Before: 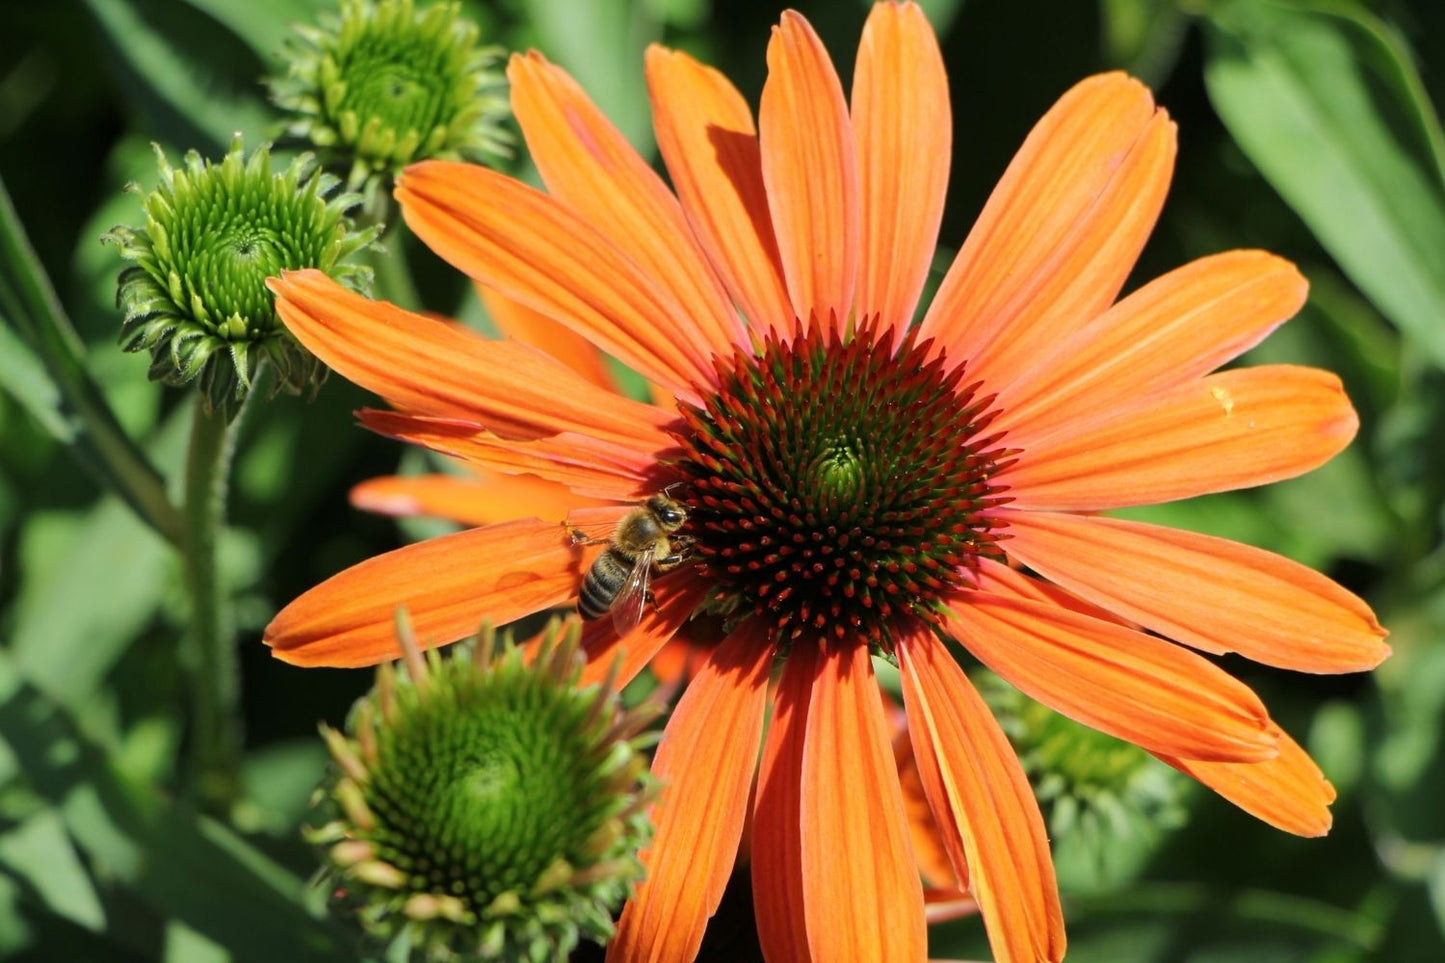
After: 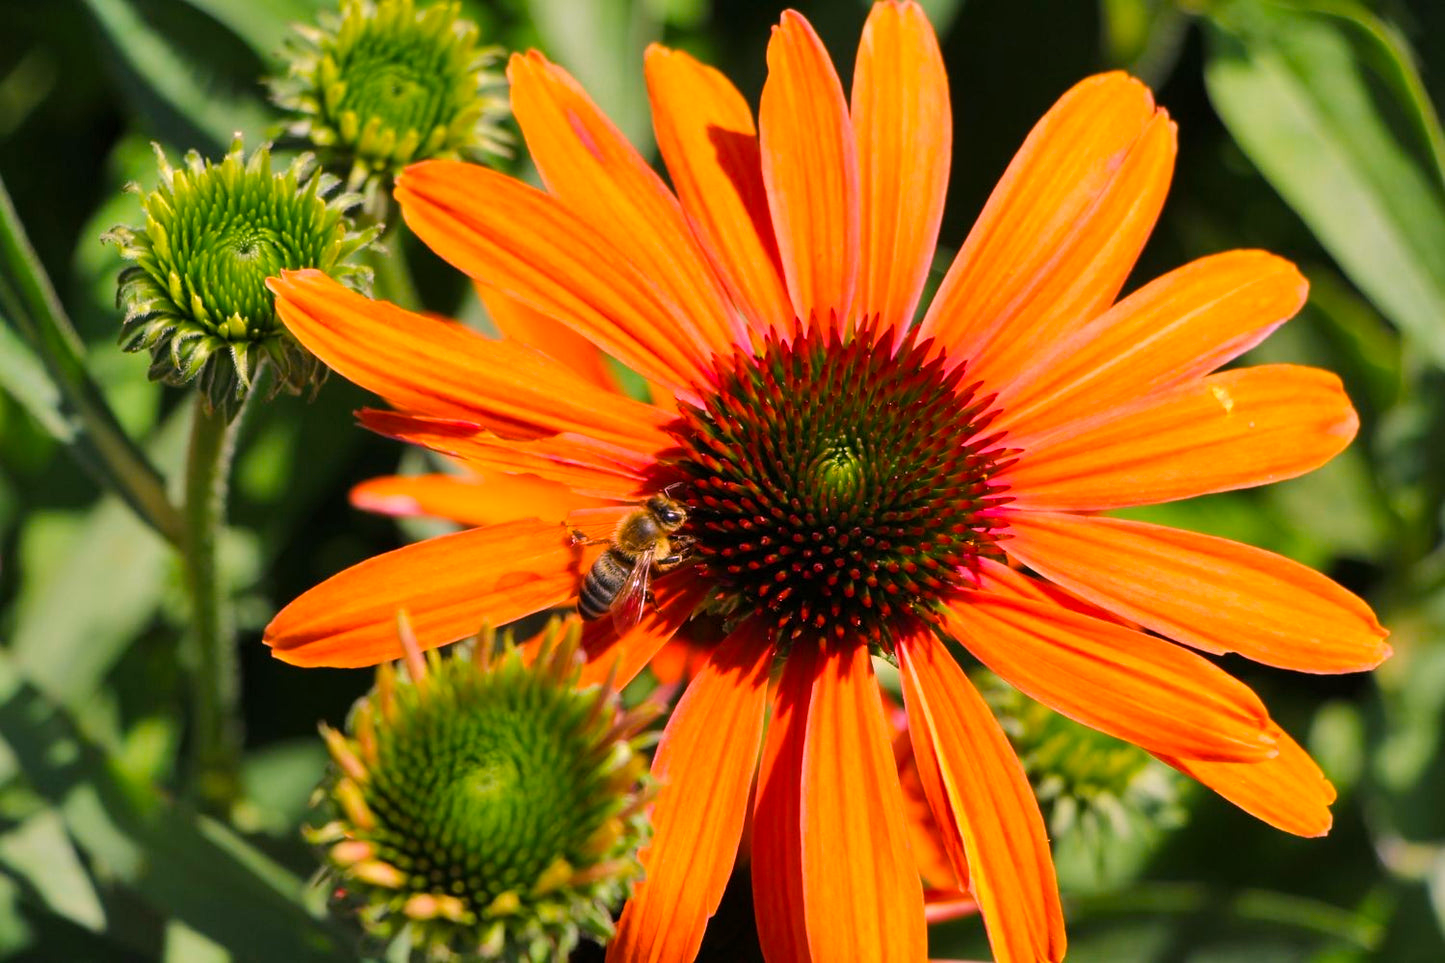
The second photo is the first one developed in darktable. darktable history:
shadows and highlights: soften with gaussian
color balance rgb: perceptual saturation grading › global saturation 30%
white balance: red 1.188, blue 1.11
